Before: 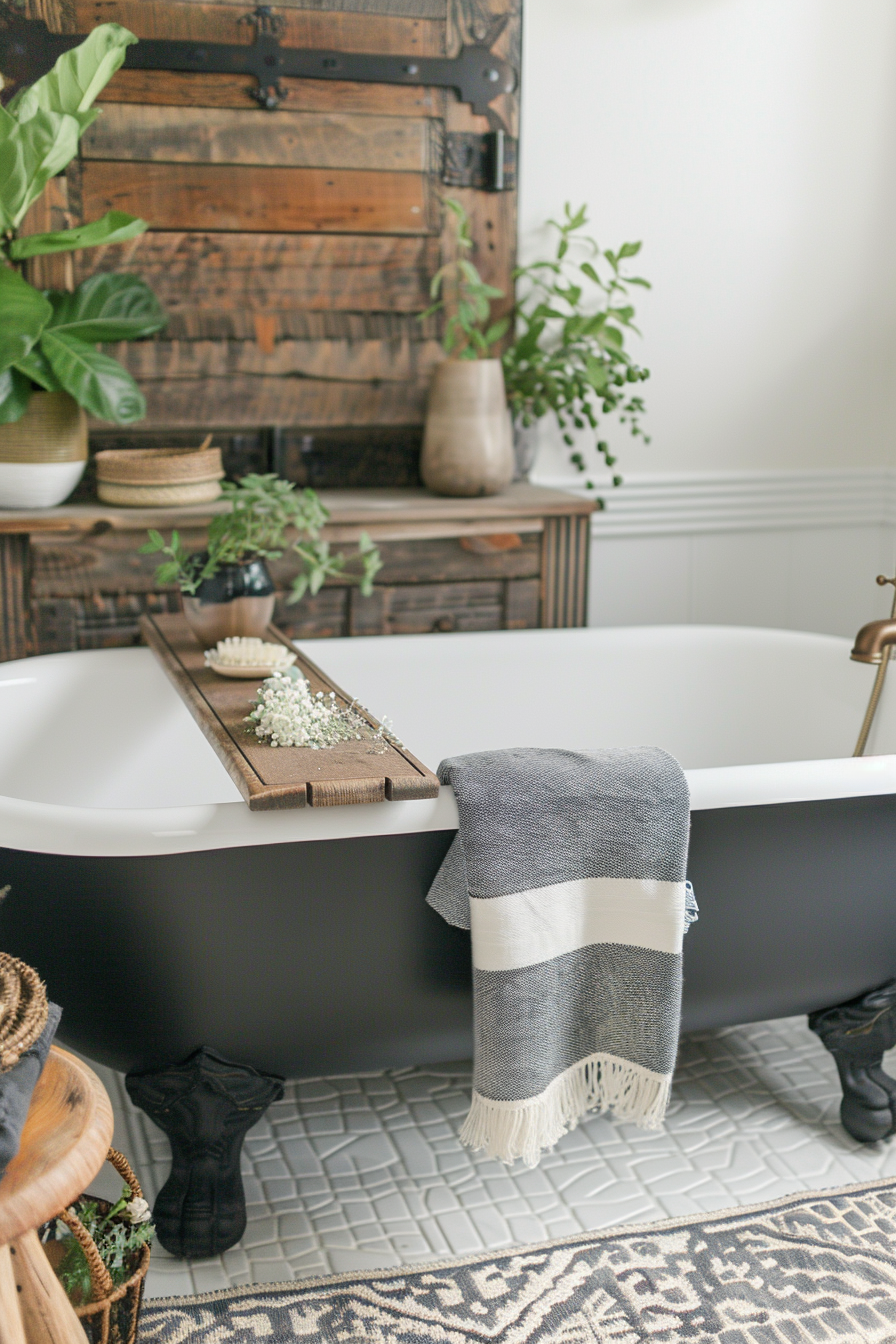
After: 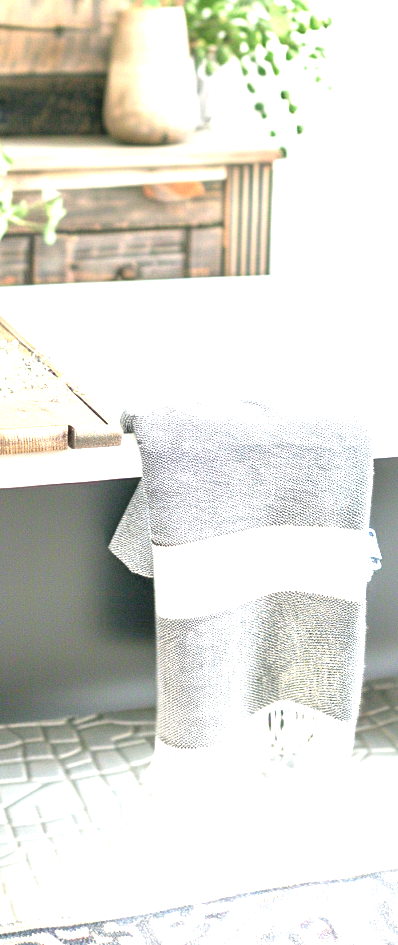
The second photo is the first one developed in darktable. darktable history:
exposure: exposure 2.04 EV, compensate highlight preservation false
crop: left 35.432%, top 26.233%, right 20.145%, bottom 3.432%
